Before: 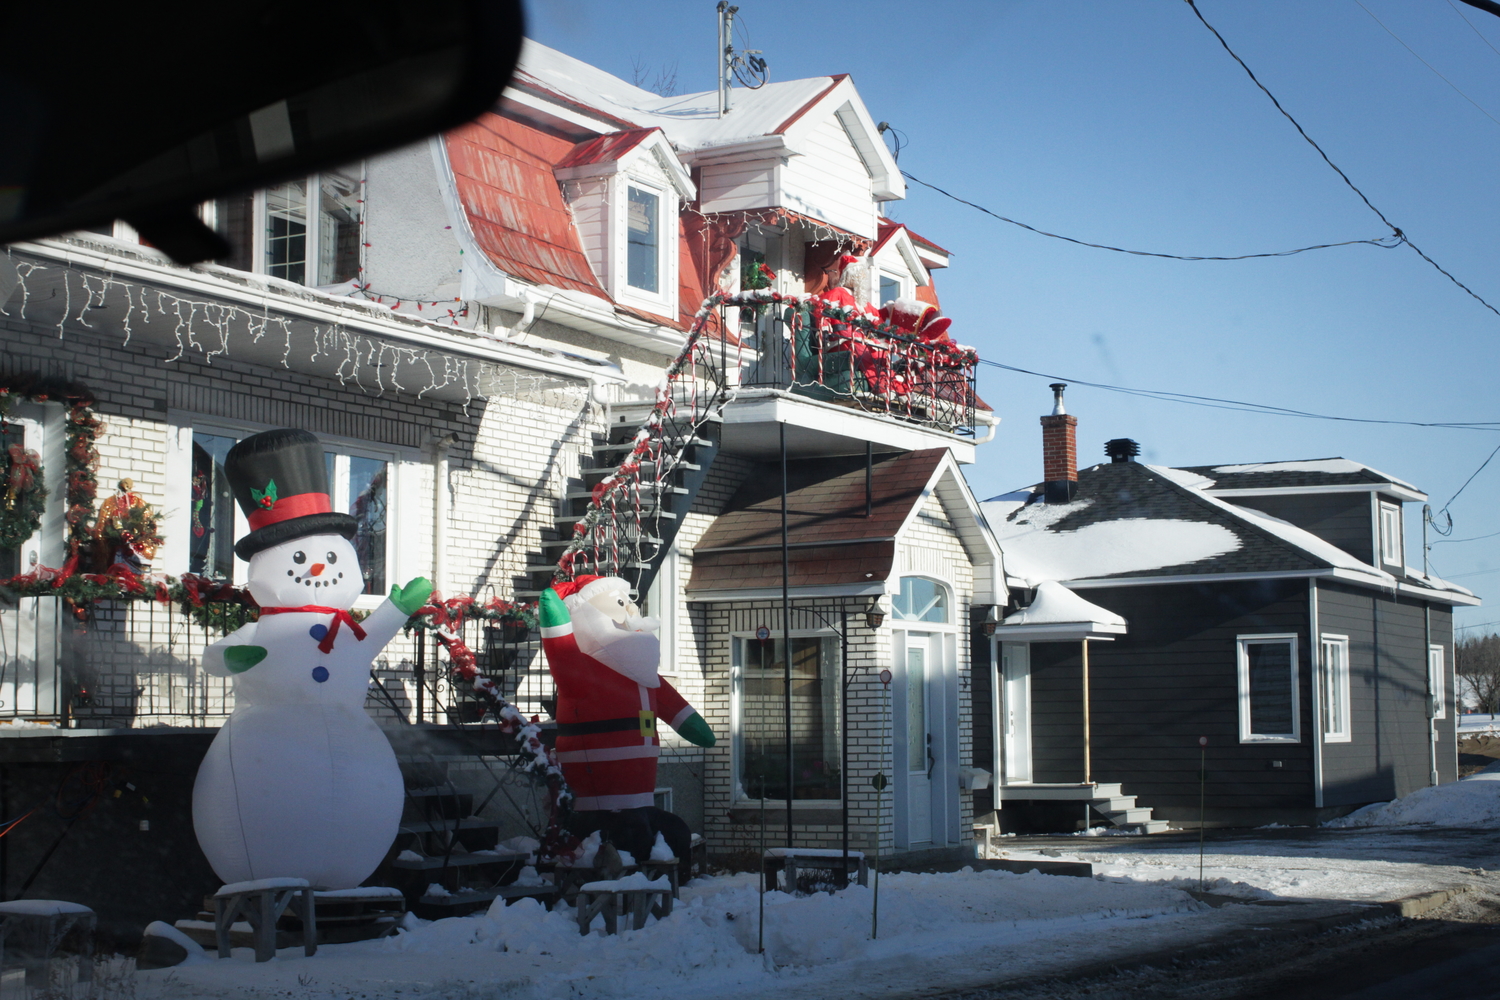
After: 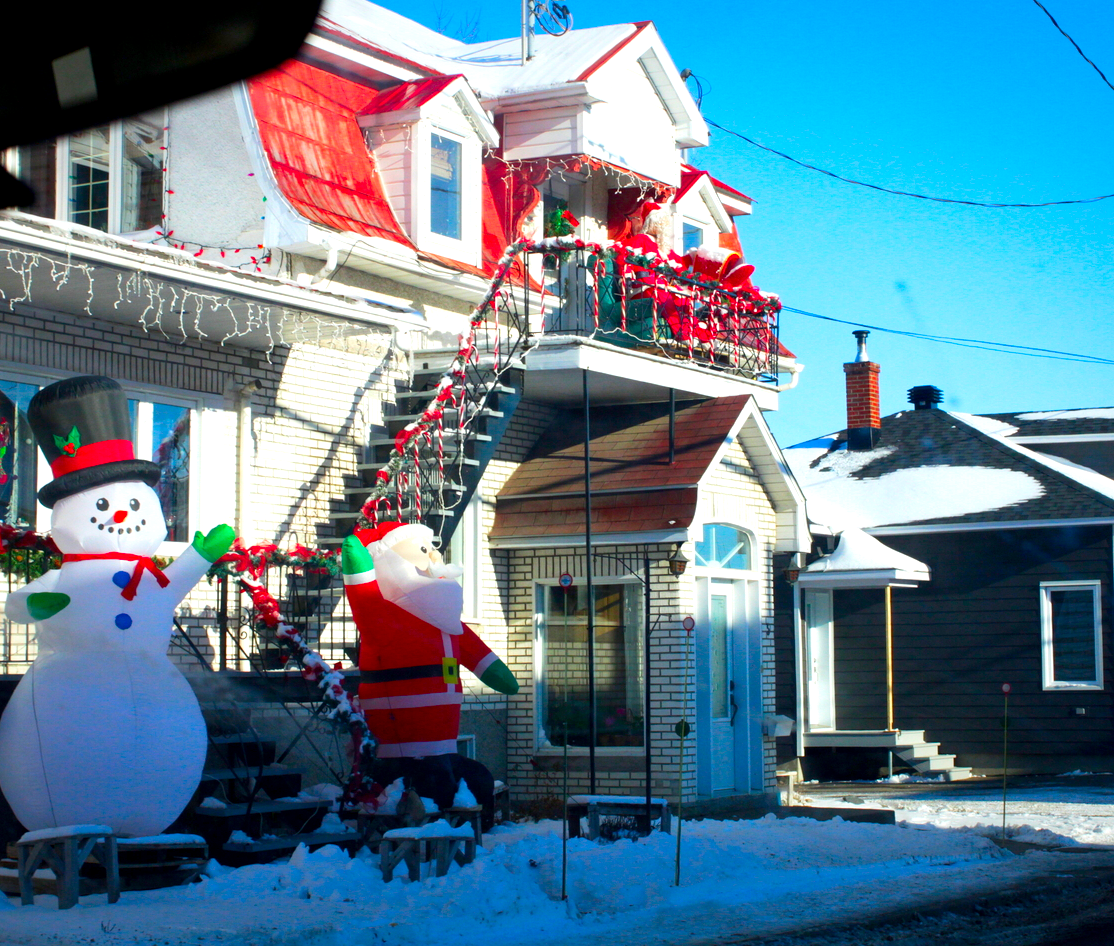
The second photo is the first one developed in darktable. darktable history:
exposure: black level correction 0.004, exposure 0.418 EV, compensate exposure bias true, compensate highlight preservation false
color correction: highlights b* -0.02, saturation 2.2
crop and rotate: left 13.174%, top 5.304%, right 12.537%
